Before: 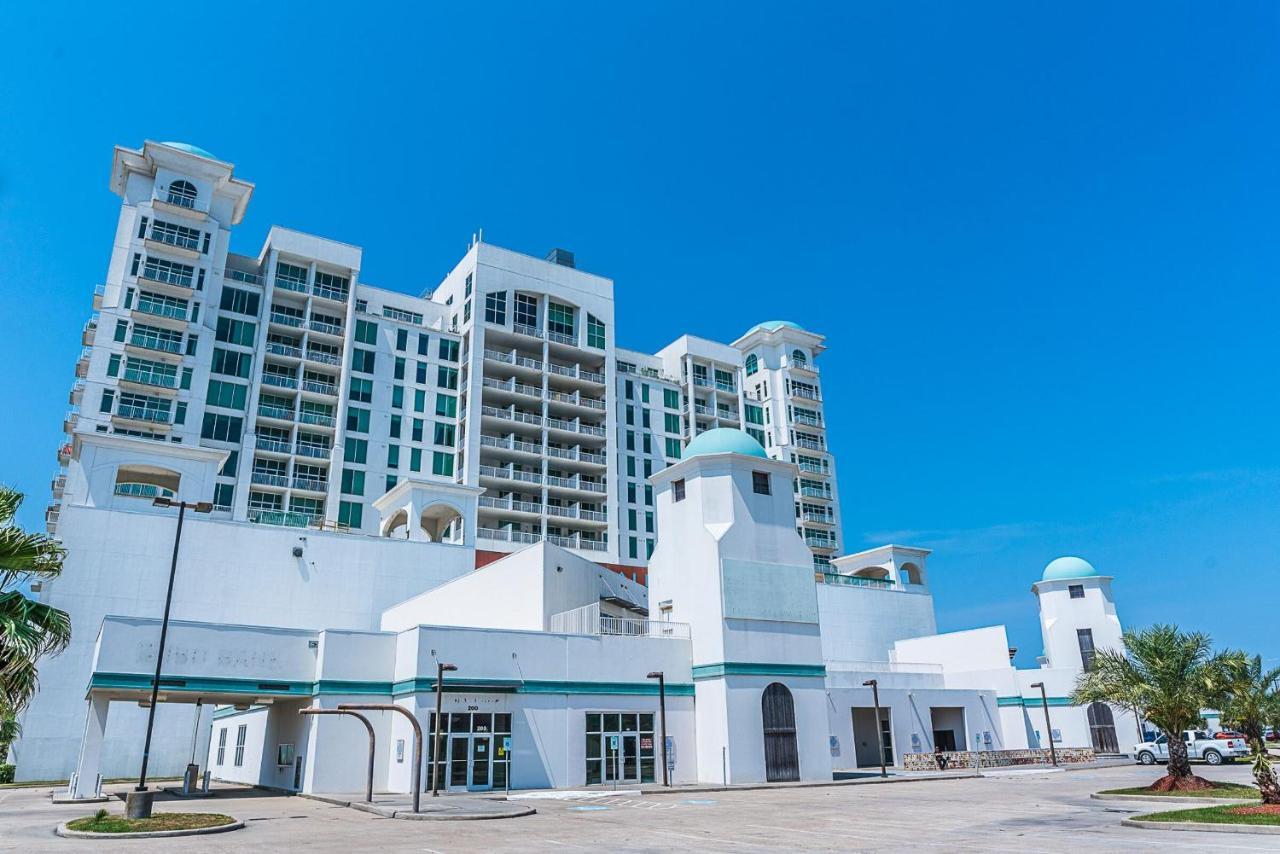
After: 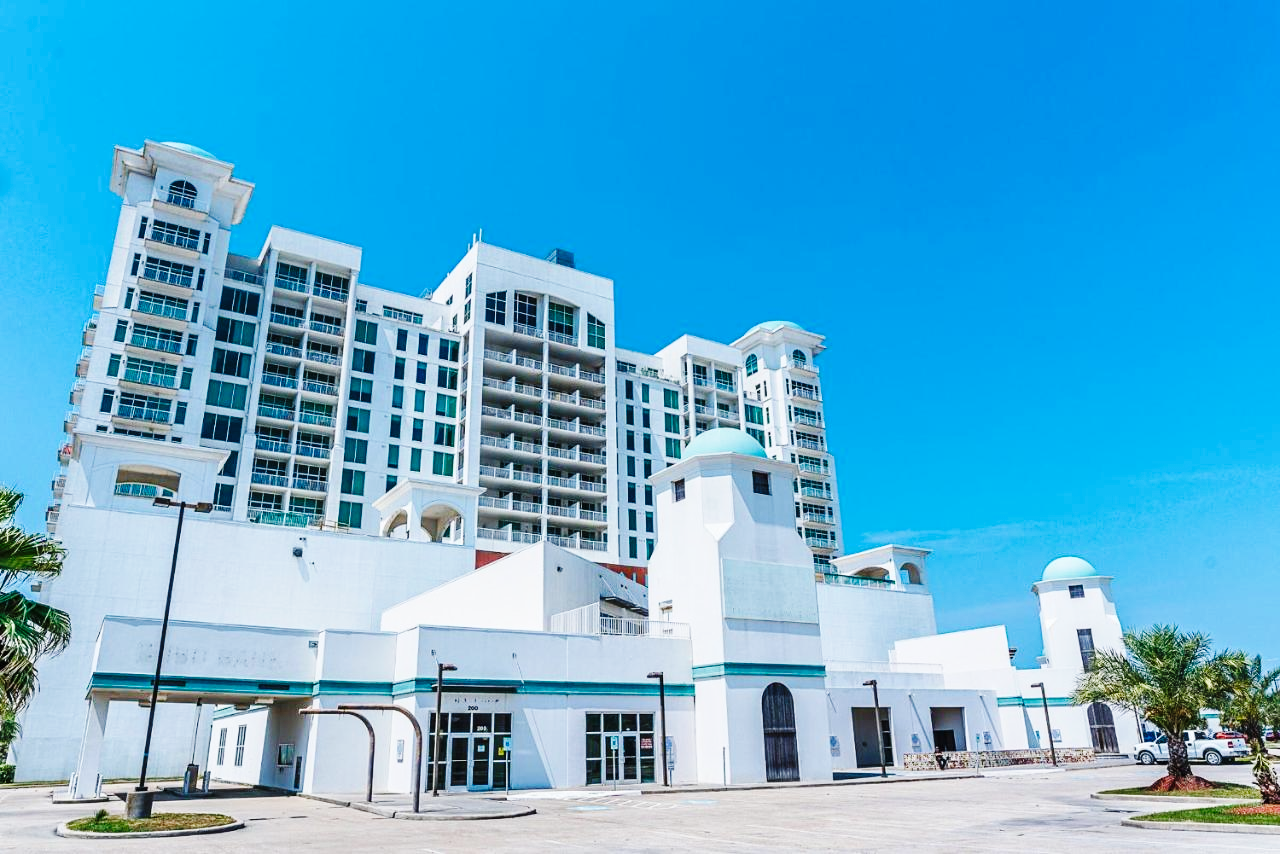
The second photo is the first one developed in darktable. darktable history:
base curve: curves: ch0 [(0, 0) (0.036, 0.025) (0.121, 0.166) (0.206, 0.329) (0.605, 0.79) (1, 1)], preserve colors none
tone equalizer: on, module defaults
